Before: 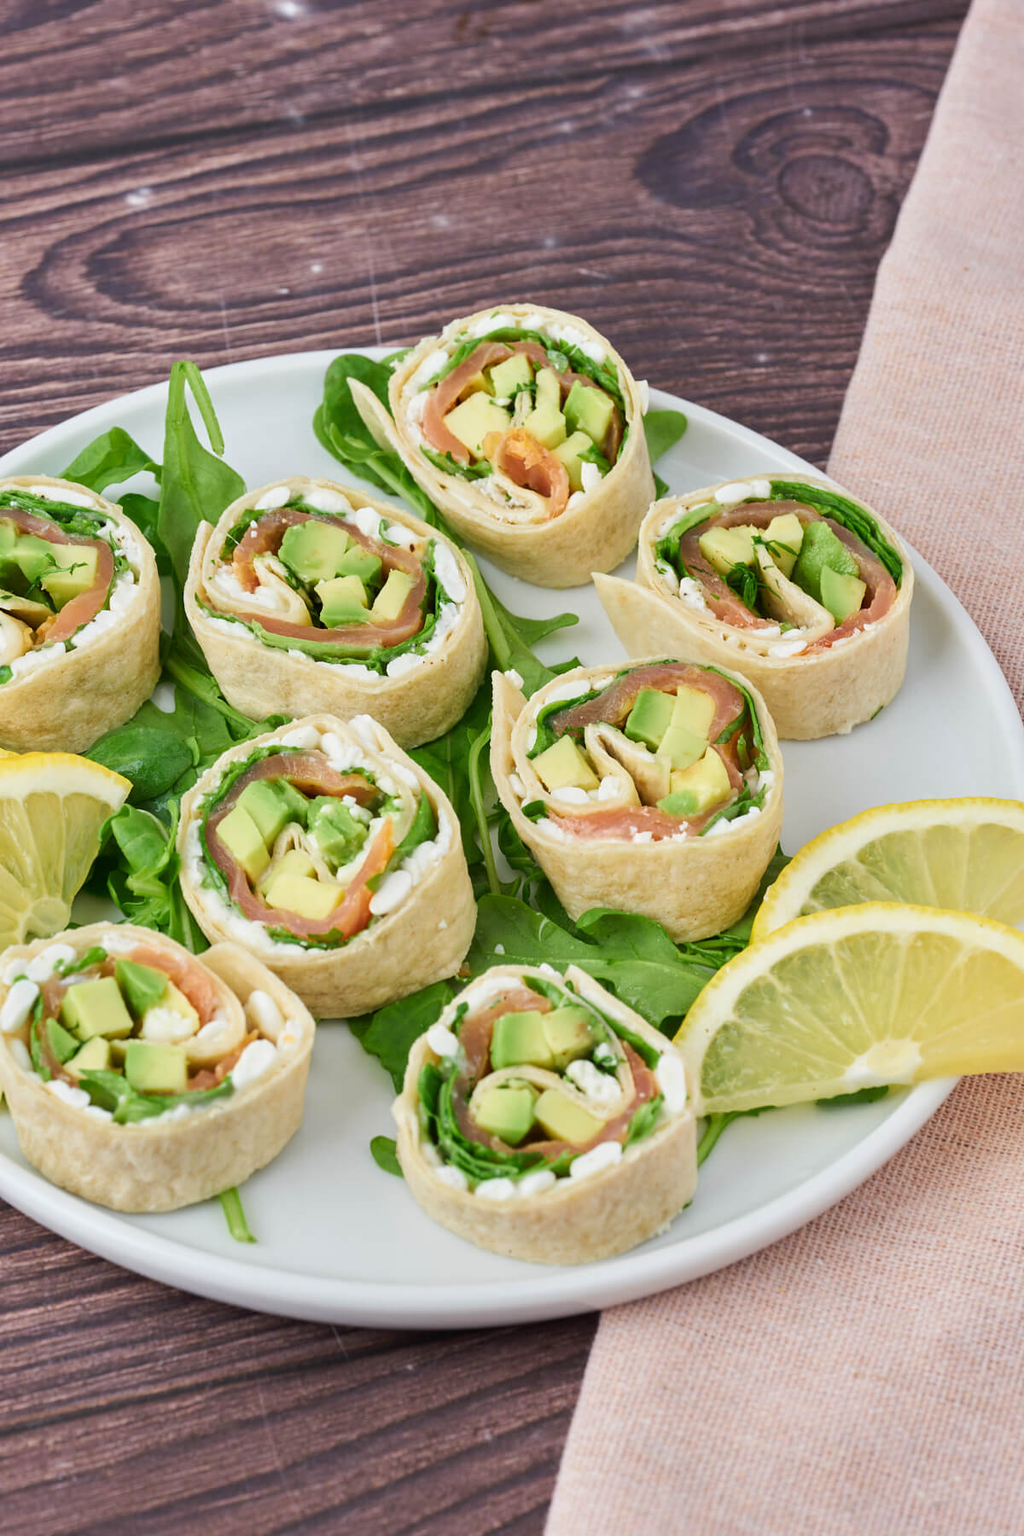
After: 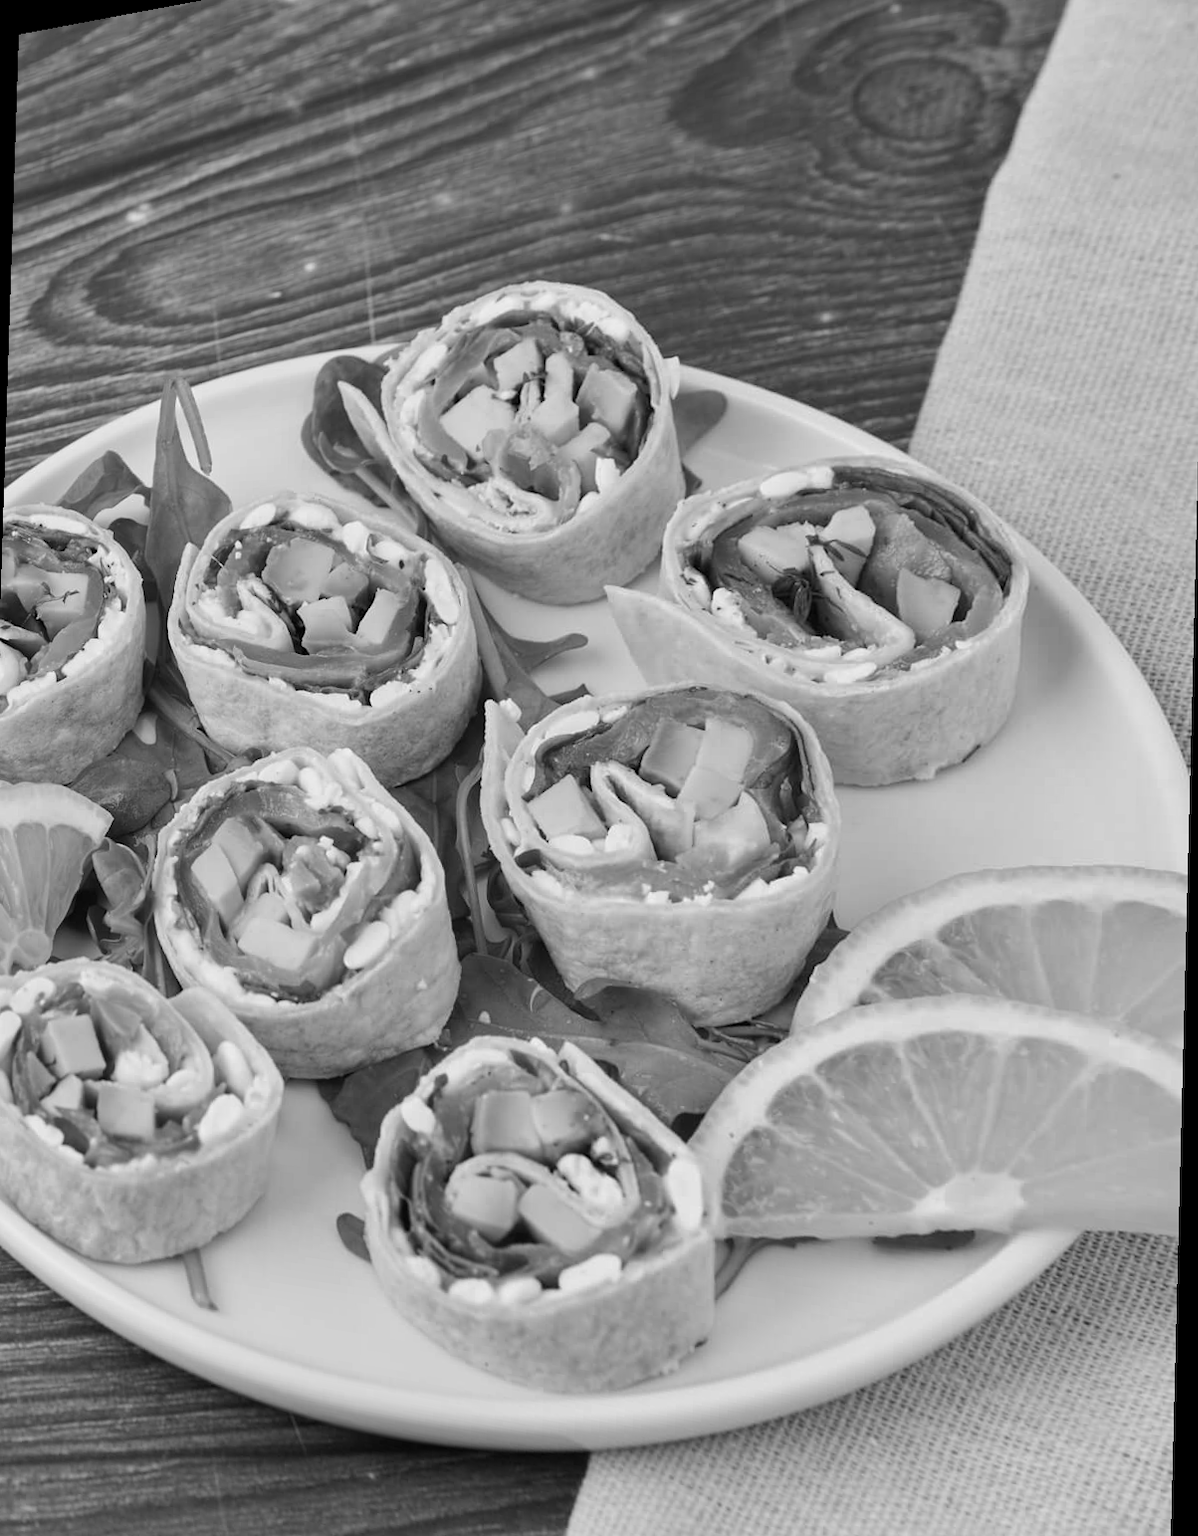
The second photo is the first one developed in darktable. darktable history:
color zones: curves: ch0 [(0.004, 0.306) (0.107, 0.448) (0.252, 0.656) (0.41, 0.398) (0.595, 0.515) (0.768, 0.628)]; ch1 [(0.07, 0.323) (0.151, 0.452) (0.252, 0.608) (0.346, 0.221) (0.463, 0.189) (0.61, 0.368) (0.735, 0.395) (0.921, 0.412)]; ch2 [(0, 0.476) (0.132, 0.512) (0.243, 0.512) (0.397, 0.48) (0.522, 0.376) (0.634, 0.536) (0.761, 0.46)]
rotate and perspective: rotation 1.69°, lens shift (vertical) -0.023, lens shift (horizontal) -0.291, crop left 0.025, crop right 0.988, crop top 0.092, crop bottom 0.842
color calibration: output gray [0.22, 0.42, 0.37, 0], gray › normalize channels true, illuminant same as pipeline (D50), adaptation XYZ, x 0.346, y 0.359, gamut compression 0
